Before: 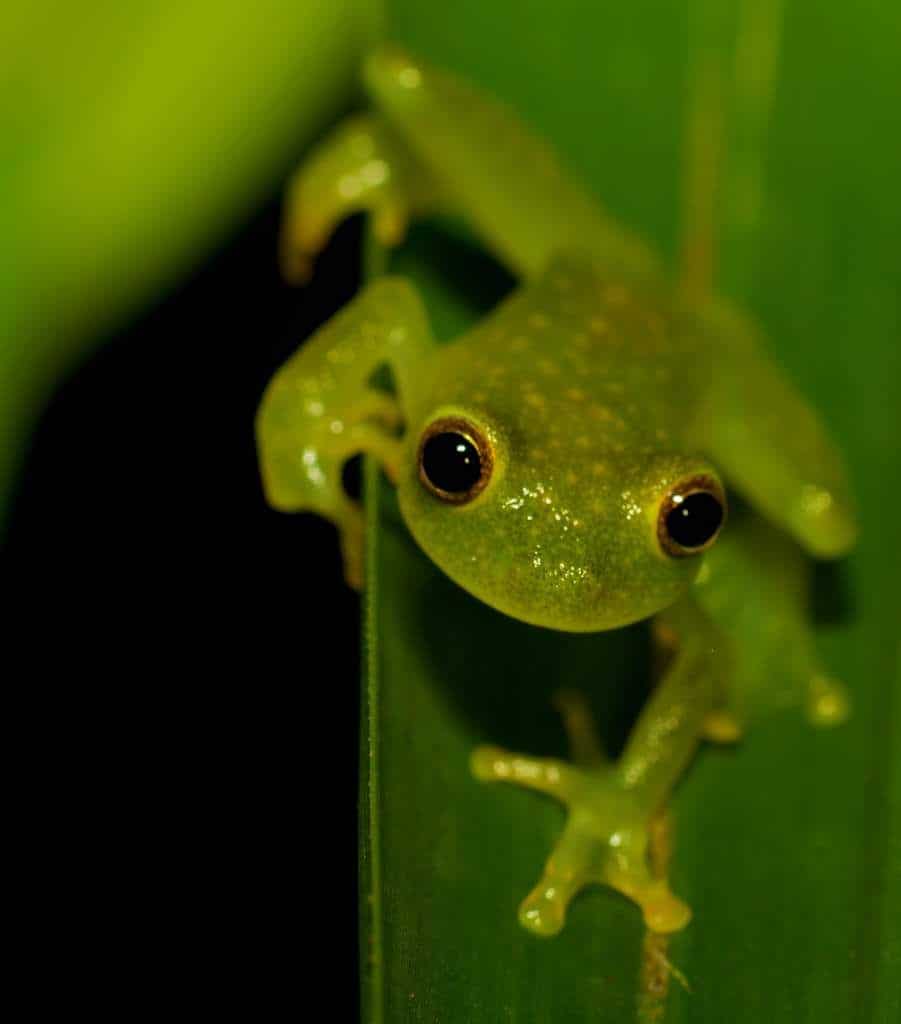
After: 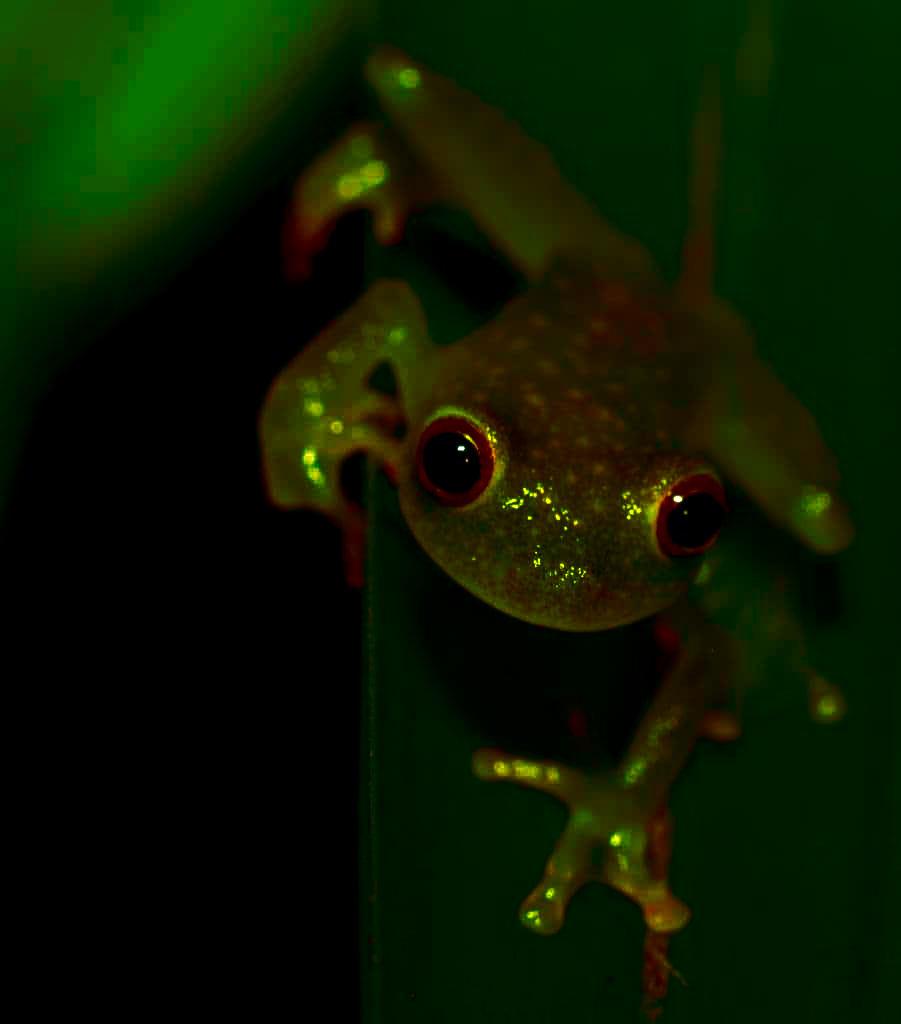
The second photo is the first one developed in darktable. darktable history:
contrast brightness saturation: brightness -1, saturation 1
color balance rgb: linear chroma grading › shadows -8%, linear chroma grading › global chroma 10%, perceptual saturation grading › global saturation 2%, perceptual saturation grading › highlights -2%, perceptual saturation grading › mid-tones 4%, perceptual saturation grading › shadows 8%, perceptual brilliance grading › global brilliance 2%, perceptual brilliance grading › highlights -4%, global vibrance 16%, saturation formula JzAzBz (2021)
local contrast: on, module defaults
tone equalizer: -8 EV -0.75 EV, -7 EV -0.7 EV, -6 EV -0.6 EV, -5 EV -0.4 EV, -3 EV 0.4 EV, -2 EV 0.6 EV, -1 EV 0.7 EV, +0 EV 0.75 EV, edges refinement/feathering 500, mask exposure compensation -1.57 EV, preserve details no
